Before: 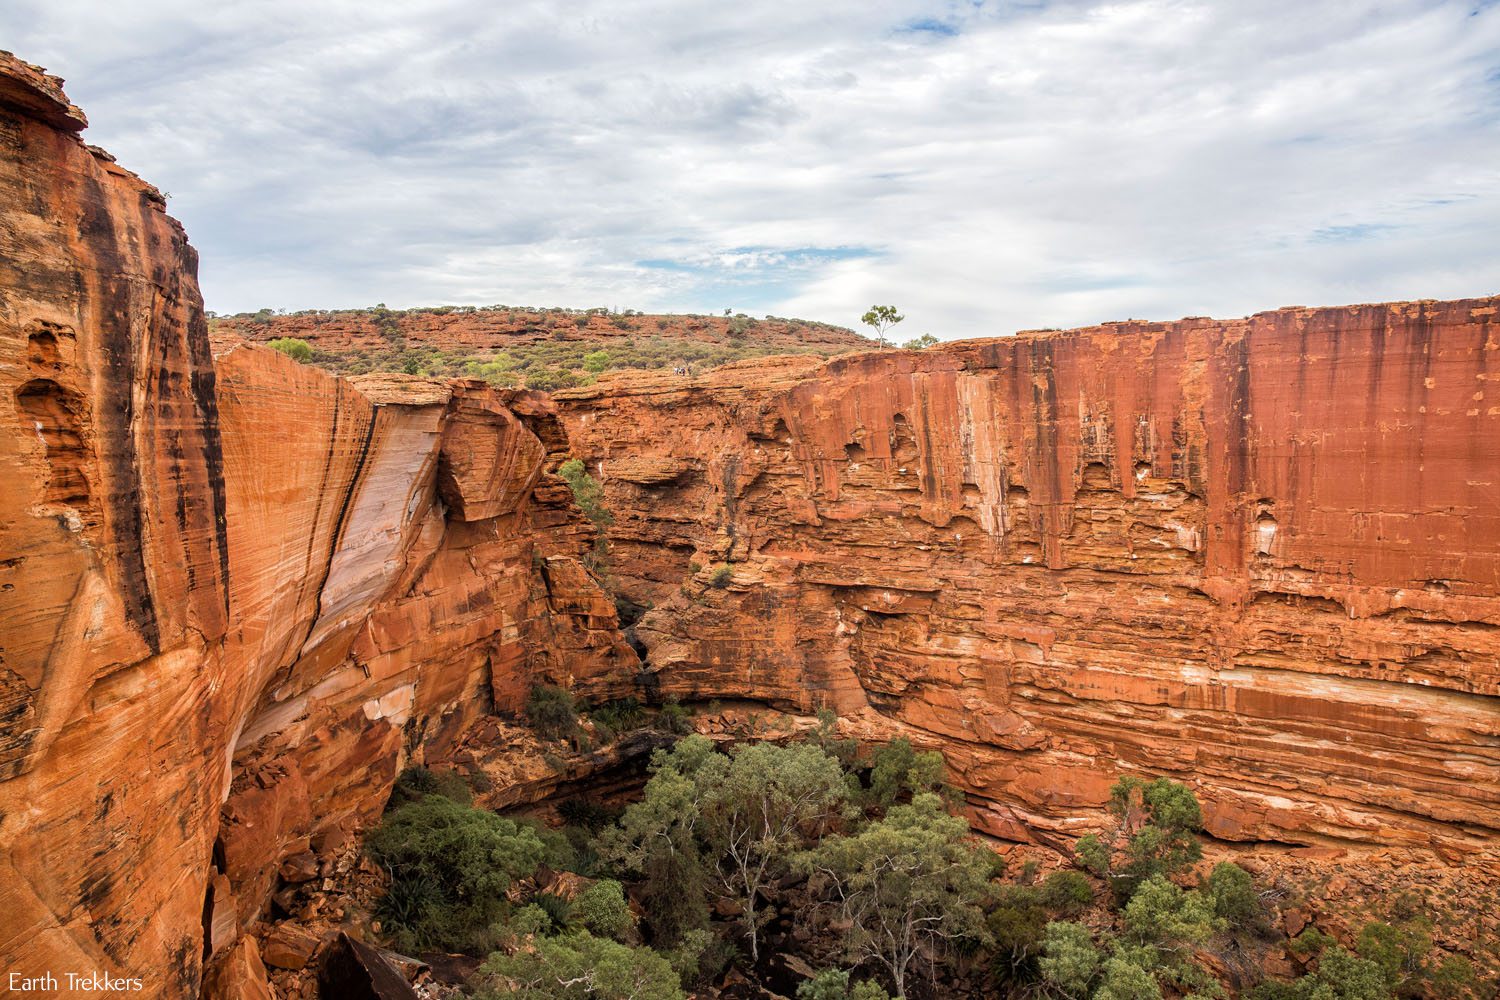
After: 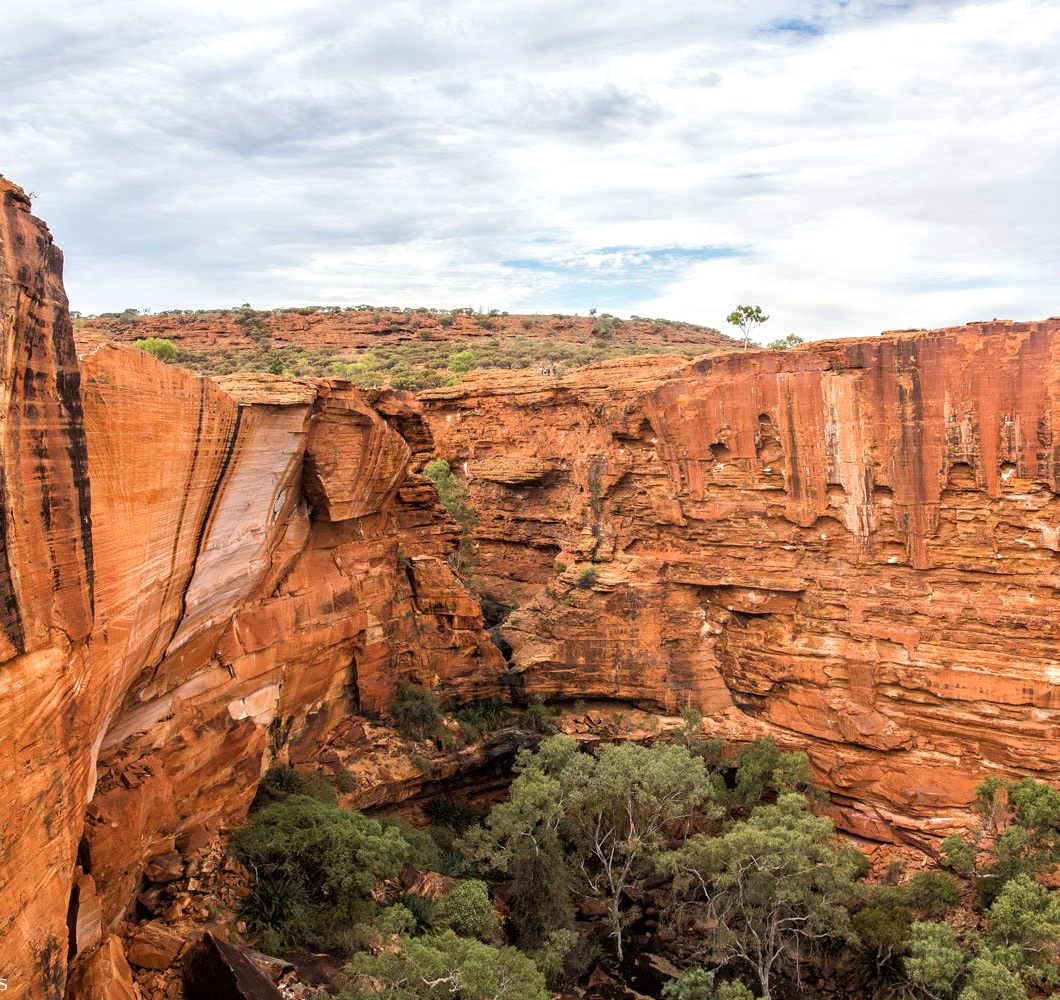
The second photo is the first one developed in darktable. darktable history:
crop and rotate: left 9.011%, right 20.283%
exposure: exposure 0.204 EV, compensate highlight preservation false
